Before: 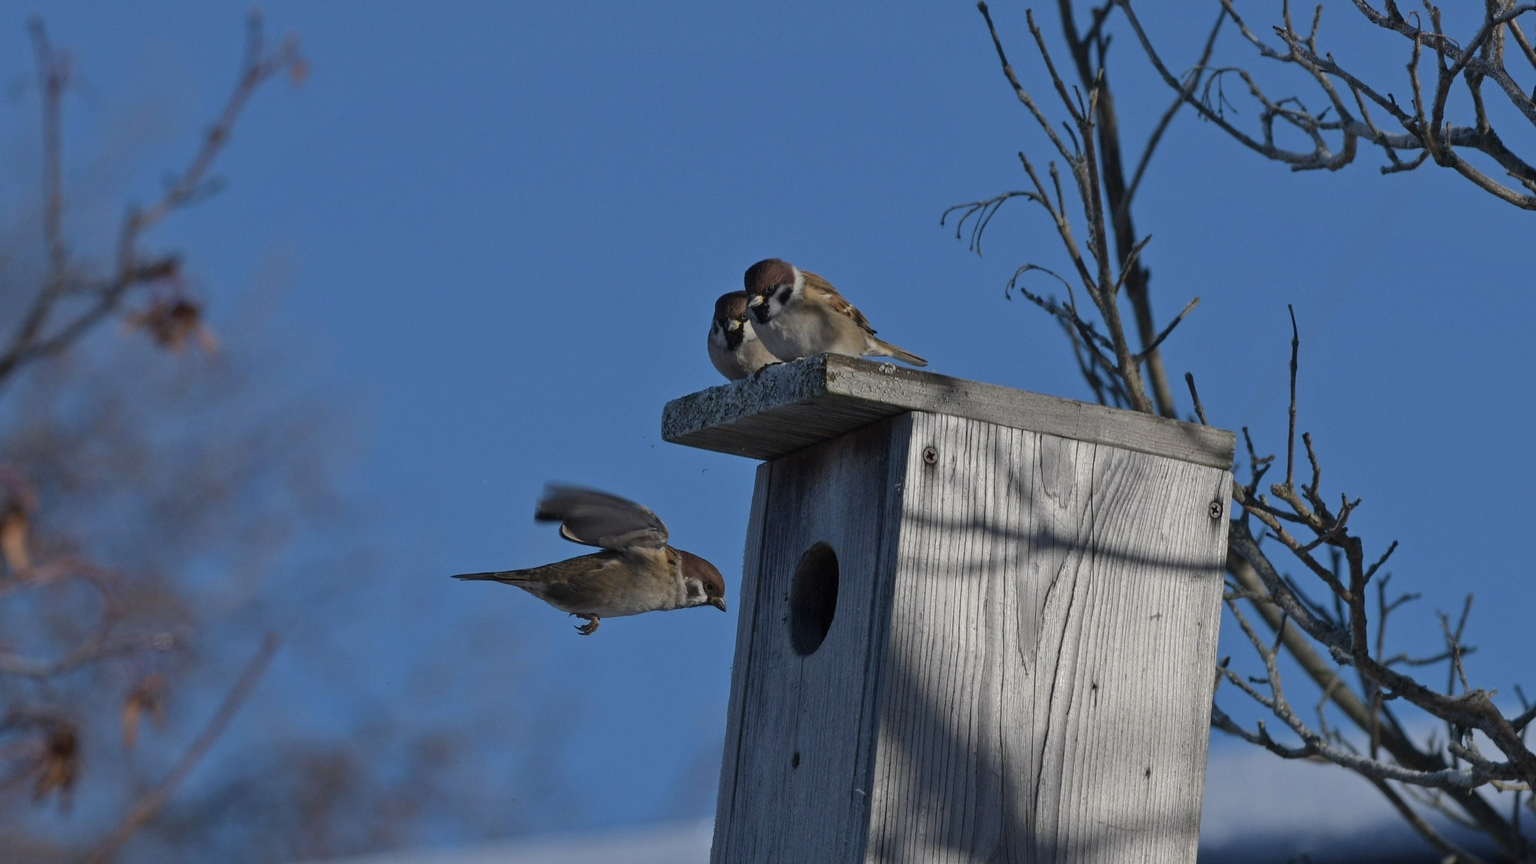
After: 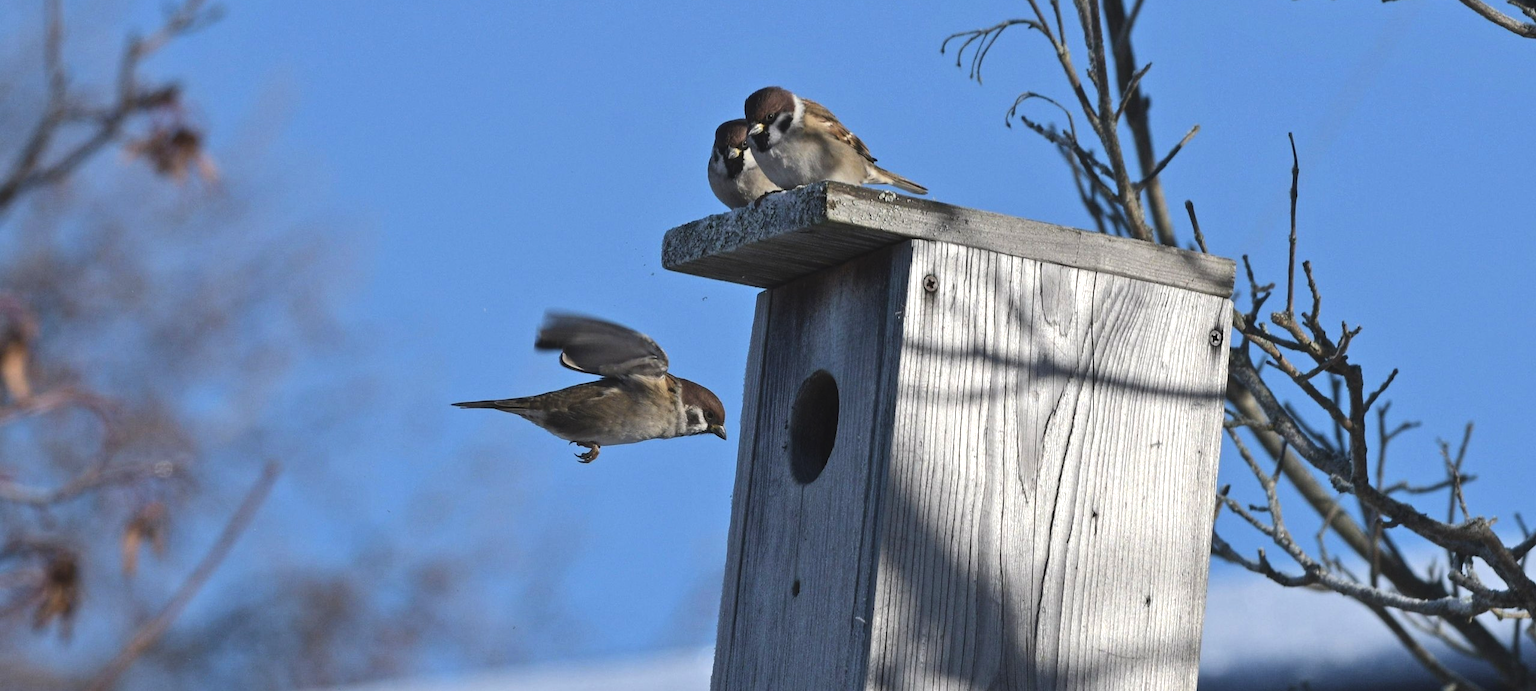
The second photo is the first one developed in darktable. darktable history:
exposure: black level correction -0.005, exposure 0.62 EV, compensate highlight preservation false
crop and rotate: top 19.937%
tone equalizer: -8 EV -0.435 EV, -7 EV -0.414 EV, -6 EV -0.367 EV, -5 EV -0.206 EV, -3 EV 0.252 EV, -2 EV 0.346 EV, -1 EV 0.376 EV, +0 EV 0.404 EV, edges refinement/feathering 500, mask exposure compensation -1.57 EV, preserve details no
